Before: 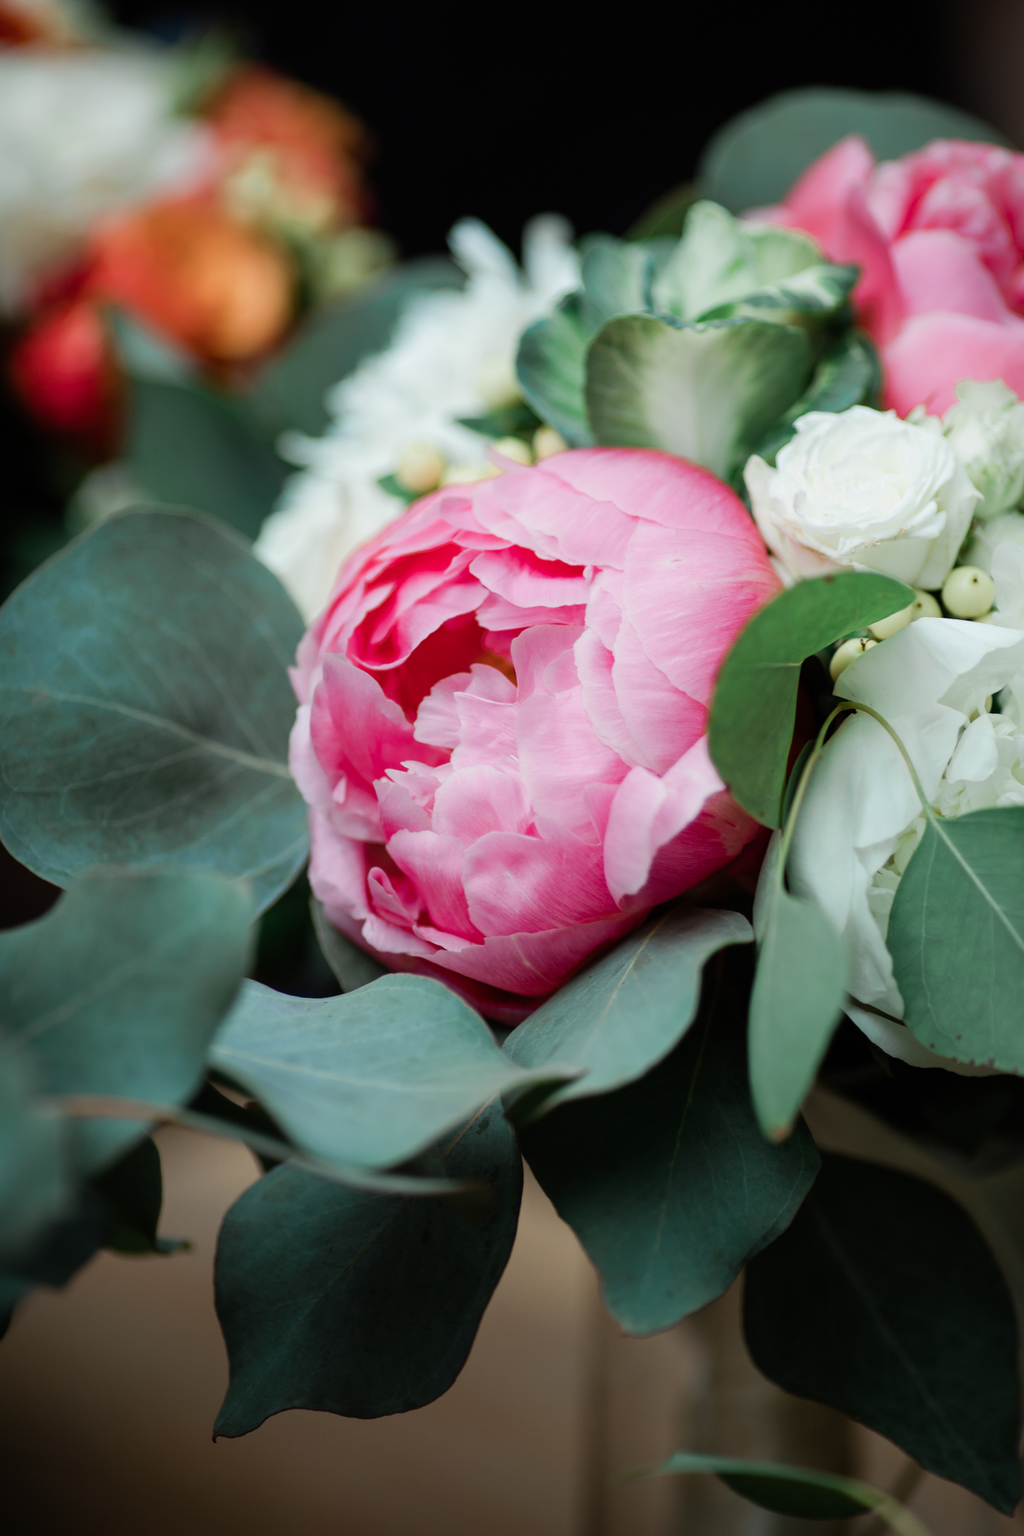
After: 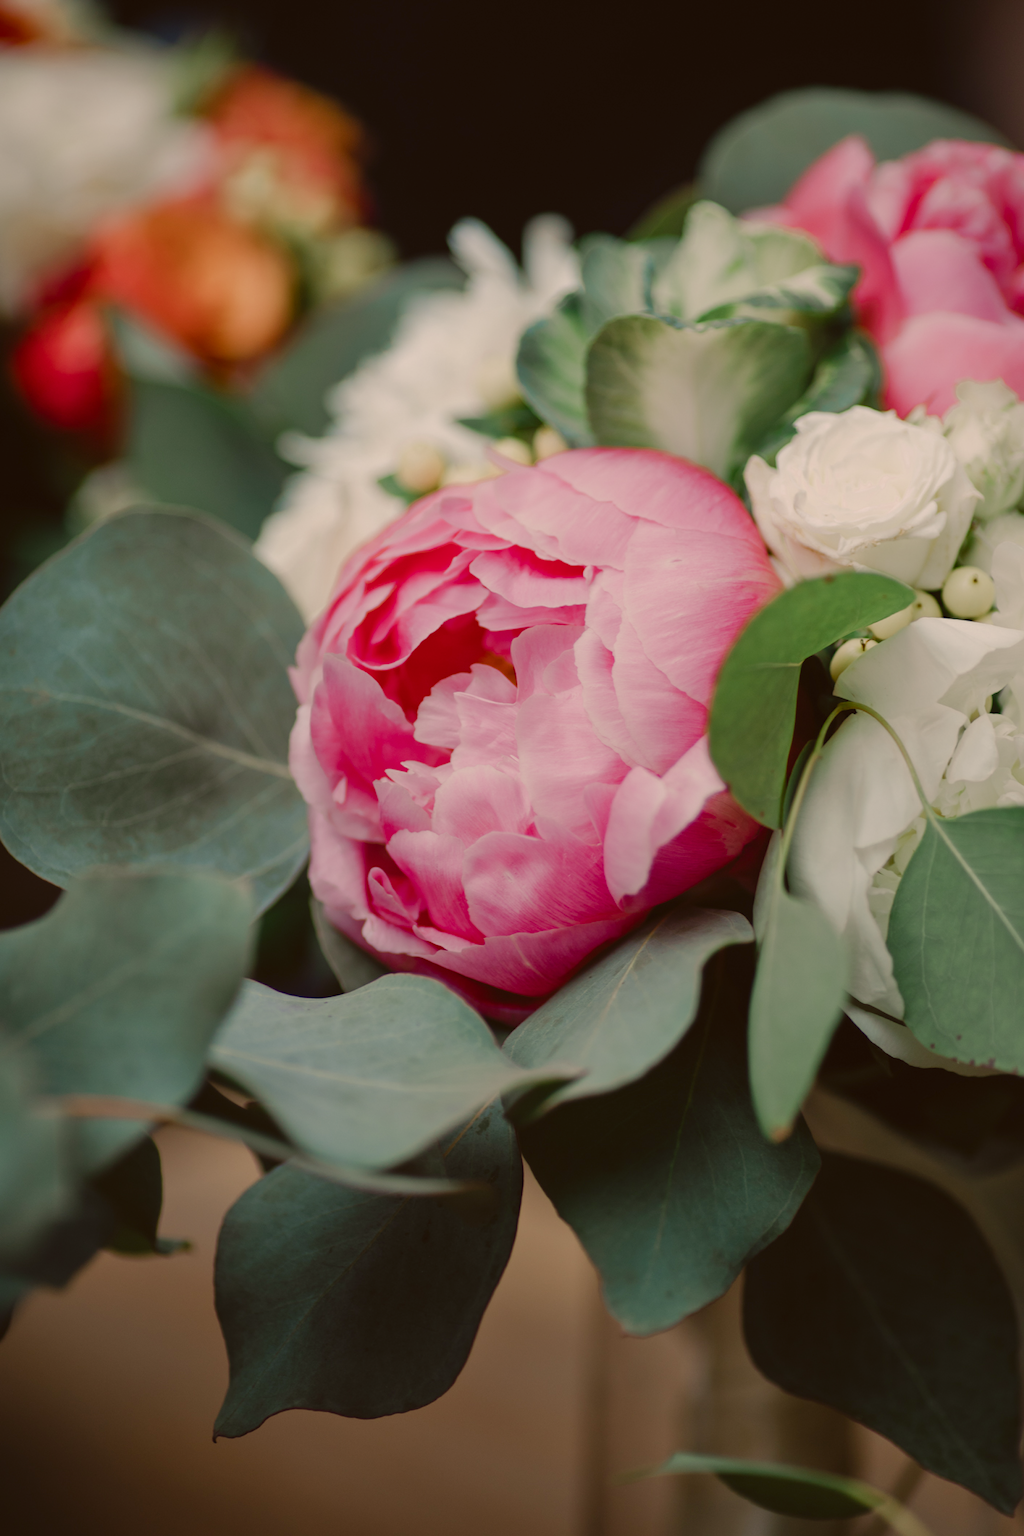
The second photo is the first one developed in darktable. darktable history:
color balance rgb: shadows lift › chroma 2%, shadows lift › hue 250°, power › hue 326.4°, highlights gain › chroma 2%, highlights gain › hue 64.8°, global offset › luminance 0.5%, global offset › hue 58.8°, perceptual saturation grading › highlights -25%, perceptual saturation grading › shadows 30%, global vibrance 15%
color correction: highlights a* 6.27, highlights b* 8.19, shadows a* 5.94, shadows b* 7.23, saturation 0.9
tone equalizer: -8 EV 0.25 EV, -7 EV 0.417 EV, -6 EV 0.417 EV, -5 EV 0.25 EV, -3 EV -0.25 EV, -2 EV -0.417 EV, -1 EV -0.417 EV, +0 EV -0.25 EV, edges refinement/feathering 500, mask exposure compensation -1.57 EV, preserve details guided filter
